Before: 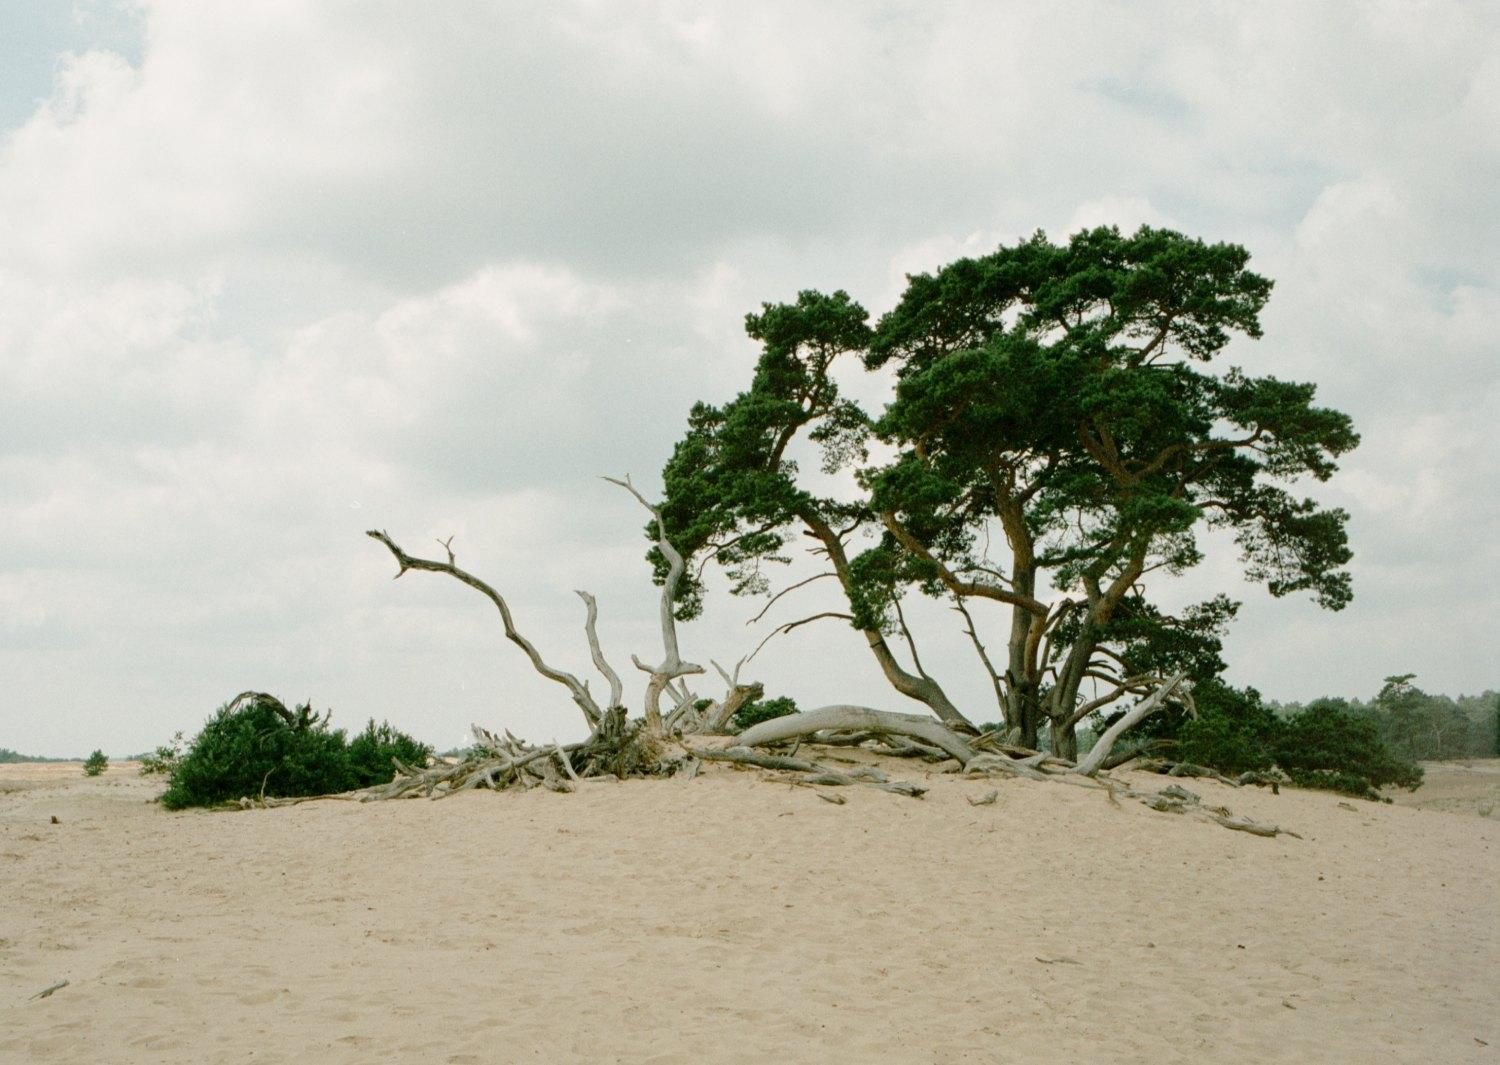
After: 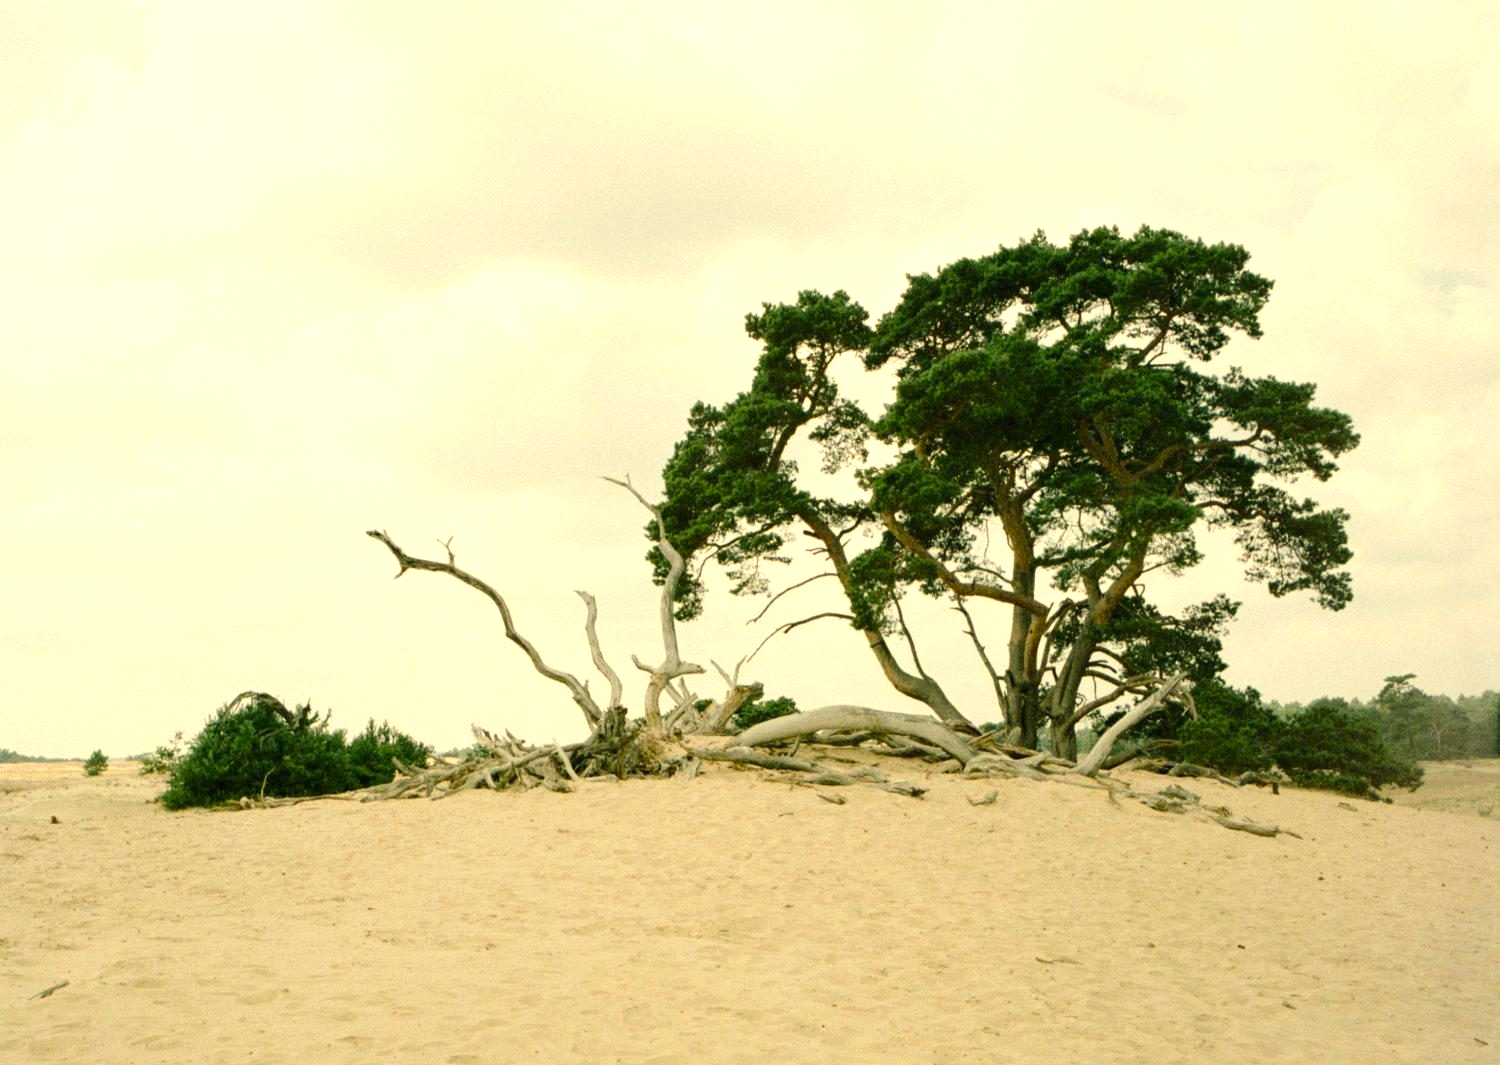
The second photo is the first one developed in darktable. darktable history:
exposure: black level correction 0, exposure 0.588 EV, compensate highlight preservation false
color correction: highlights a* 2.52, highlights b* 22.91
